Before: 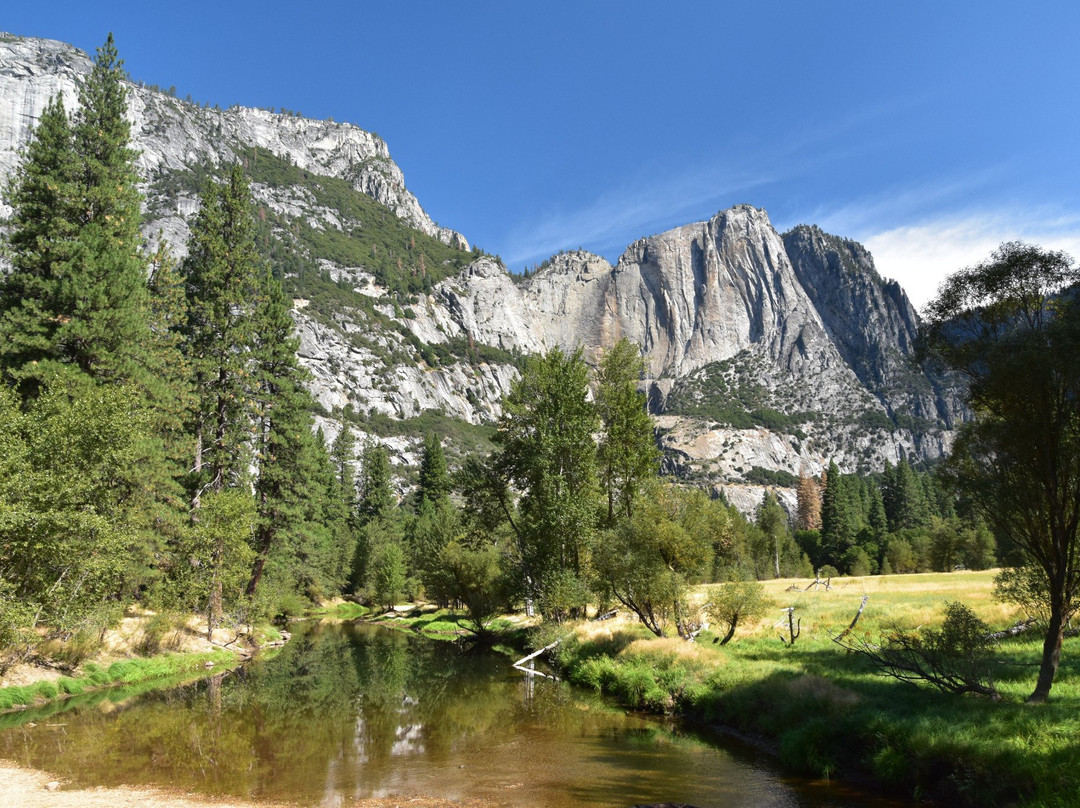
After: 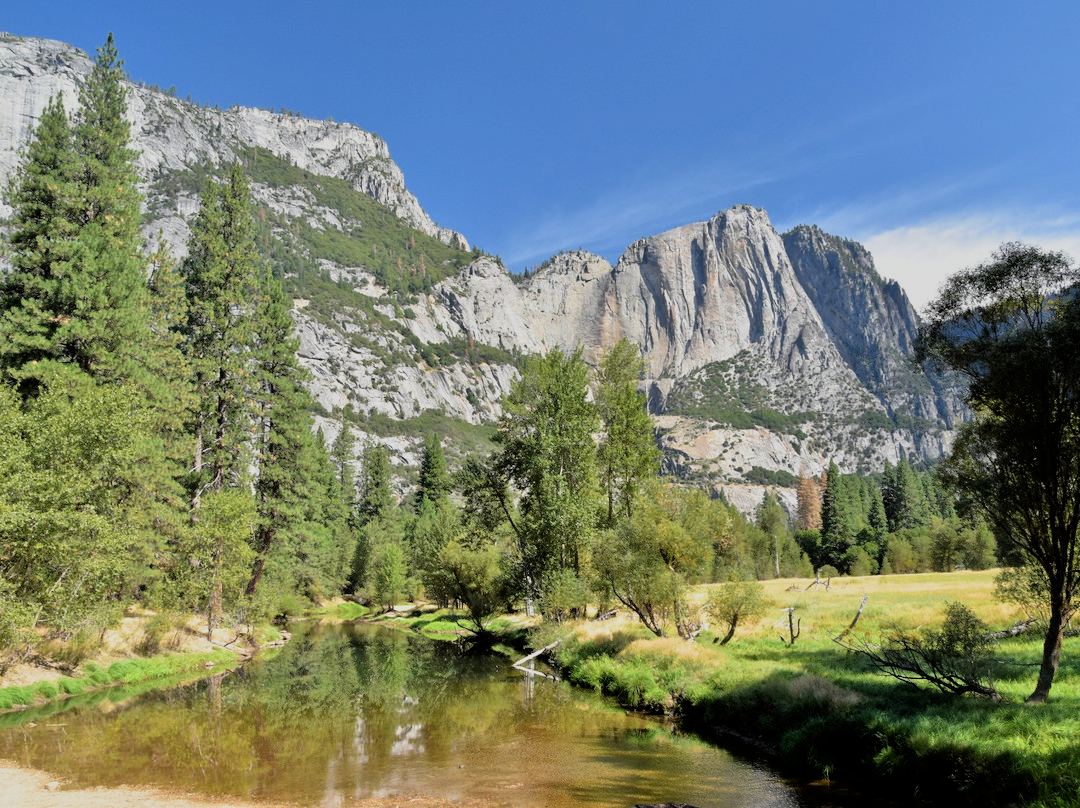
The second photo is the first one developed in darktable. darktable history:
tone equalizer: -7 EV 0.156 EV, -6 EV 0.59 EV, -5 EV 1.11 EV, -4 EV 1.36 EV, -3 EV 1.13 EV, -2 EV 0.6 EV, -1 EV 0.16 EV
filmic rgb: middle gray luminance 29.24%, black relative exposure -10.38 EV, white relative exposure 5.49 EV, target black luminance 0%, hardness 3.94, latitude 2.55%, contrast 1.131, highlights saturation mix 4.42%, shadows ↔ highlights balance 15.47%, color science v6 (2022)
